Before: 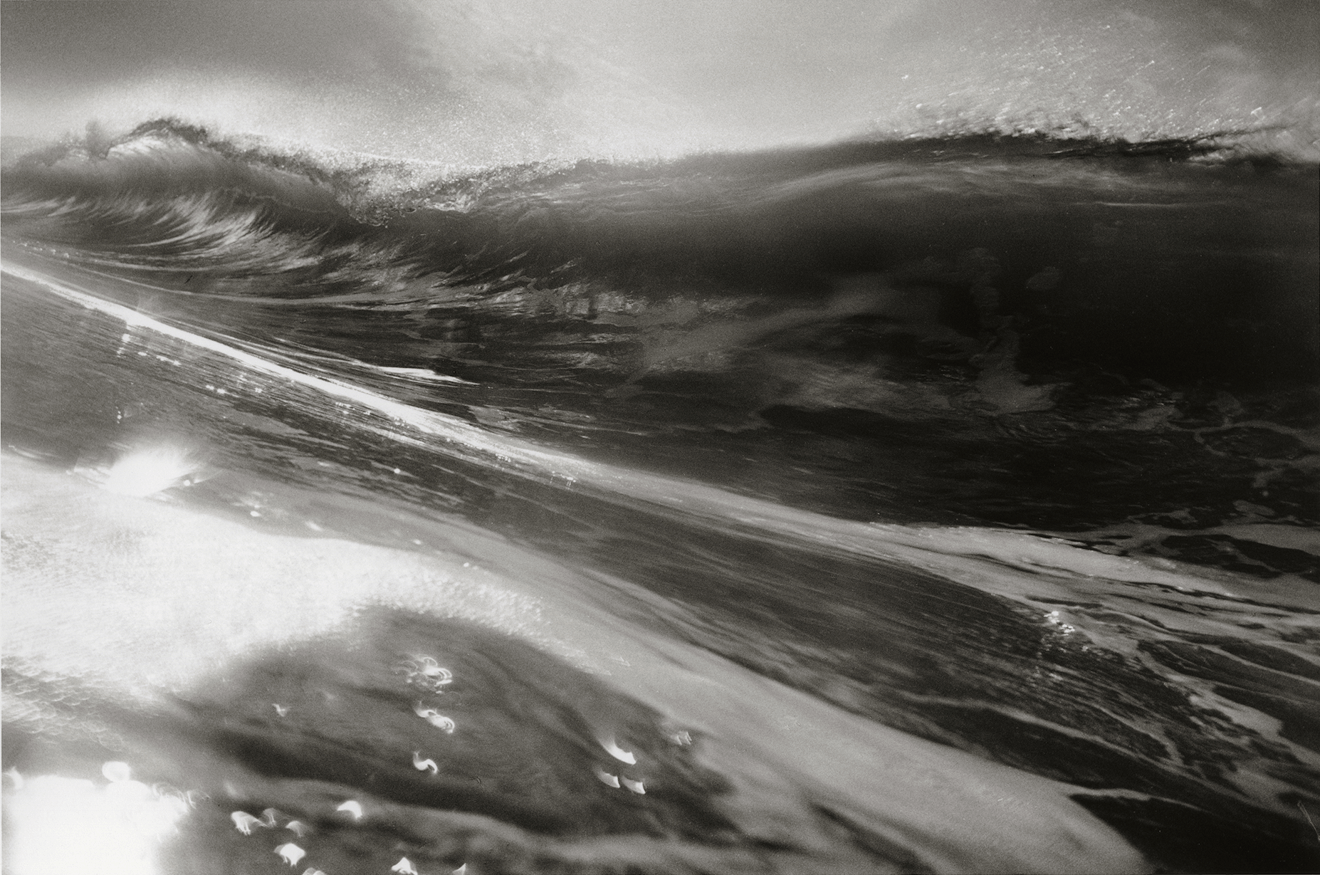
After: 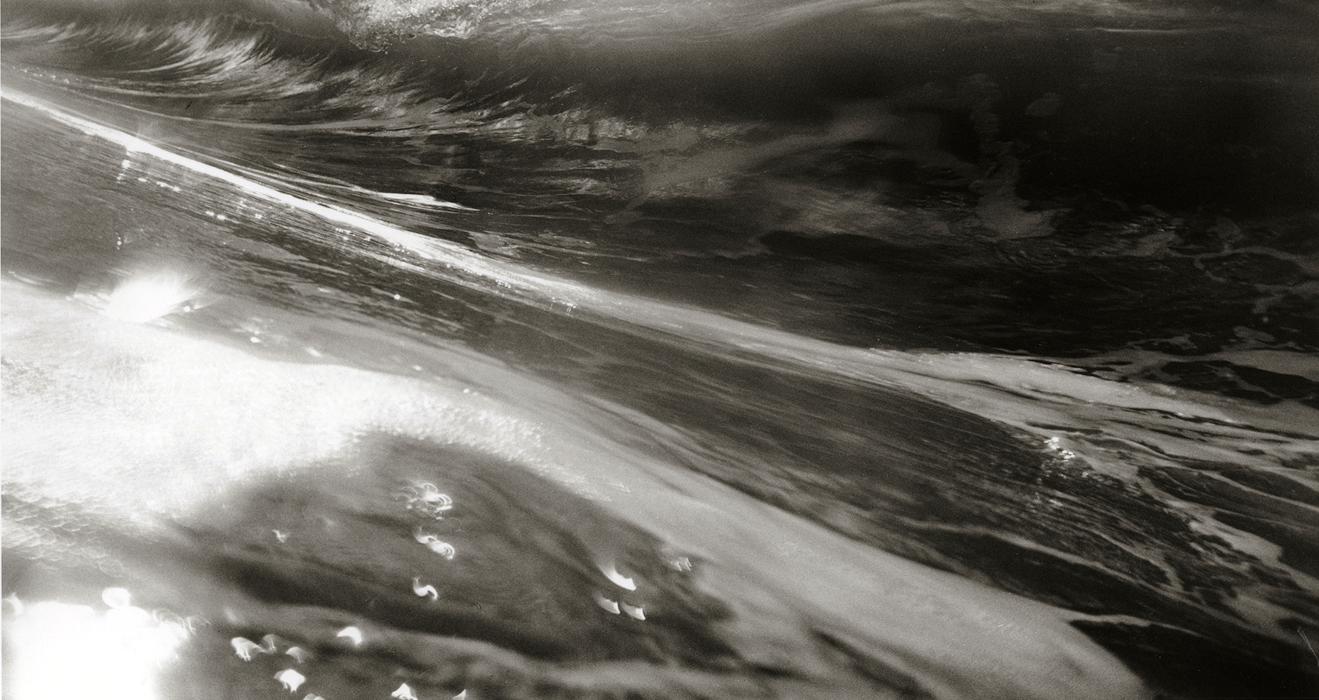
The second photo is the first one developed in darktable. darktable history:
crop and rotate: top 19.998%
levels: levels [0.016, 0.484, 0.953]
color balance rgb: perceptual saturation grading › global saturation 30%, global vibrance 20%
